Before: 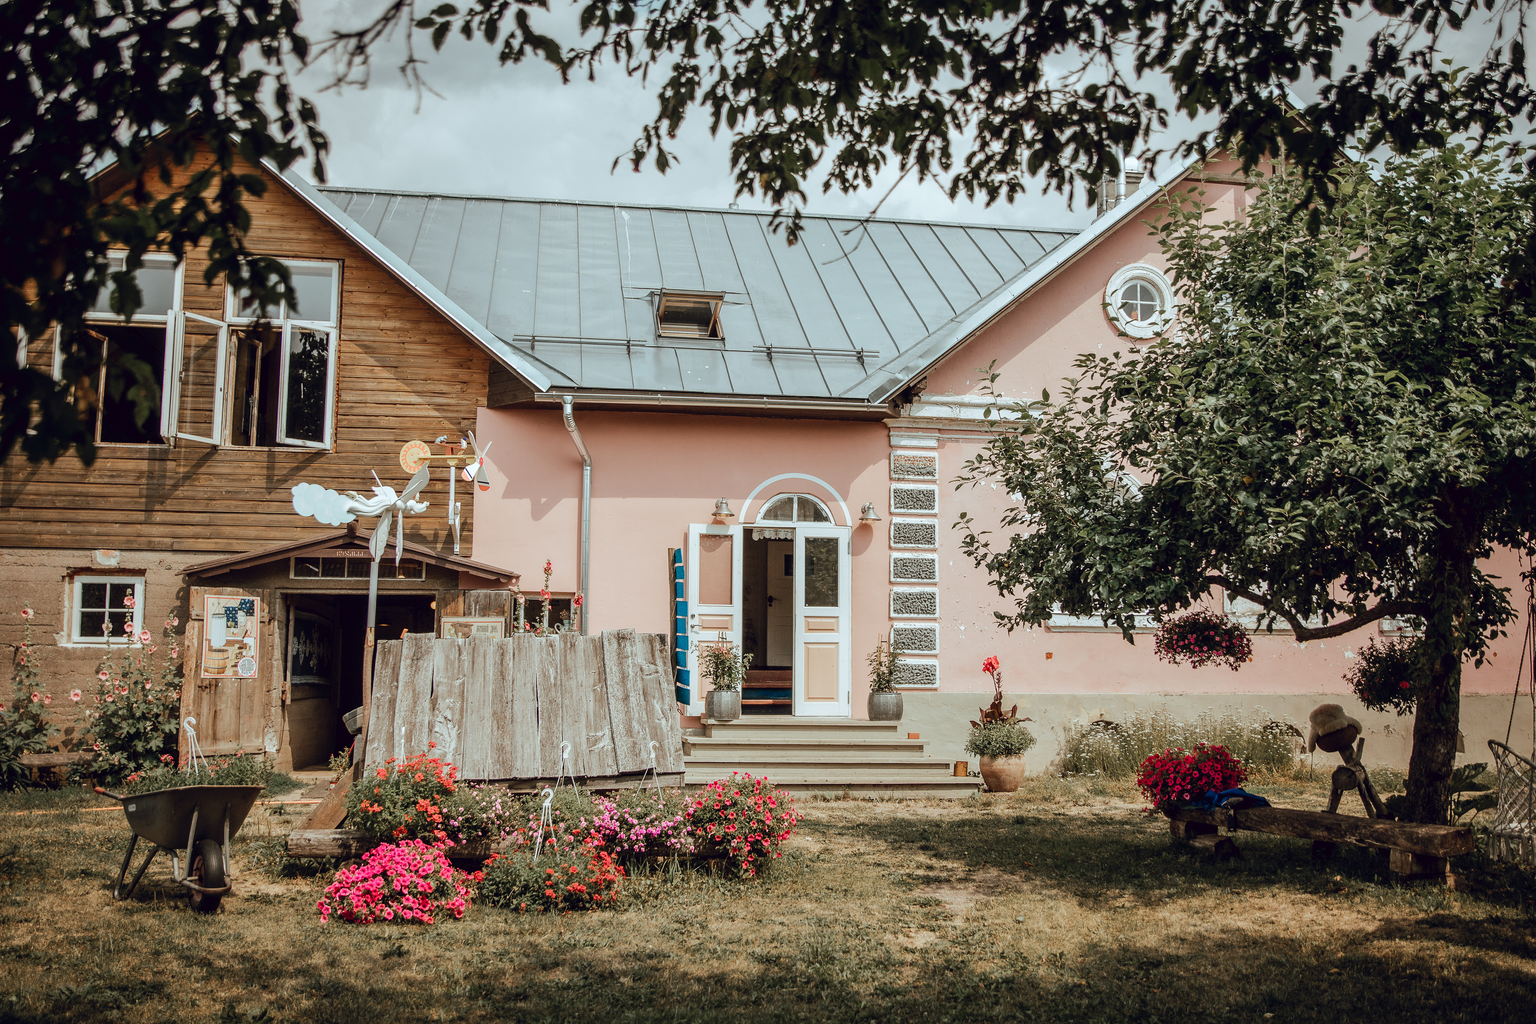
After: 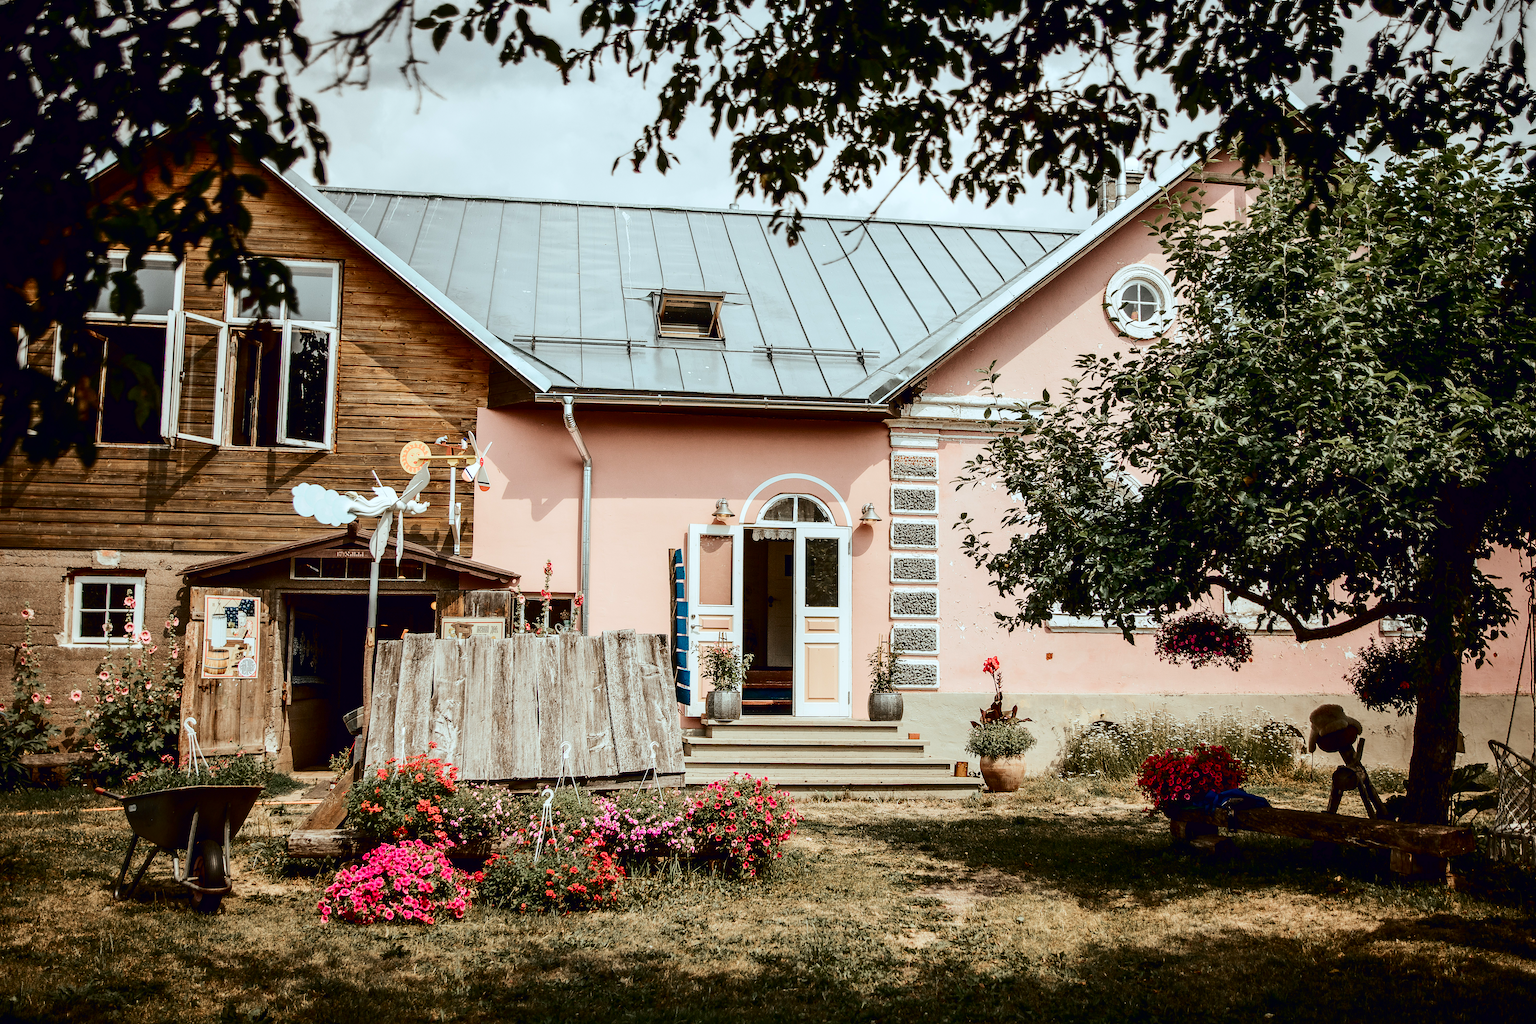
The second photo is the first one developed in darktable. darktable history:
contrast brightness saturation: contrast 0.316, brightness -0.085, saturation 0.175
